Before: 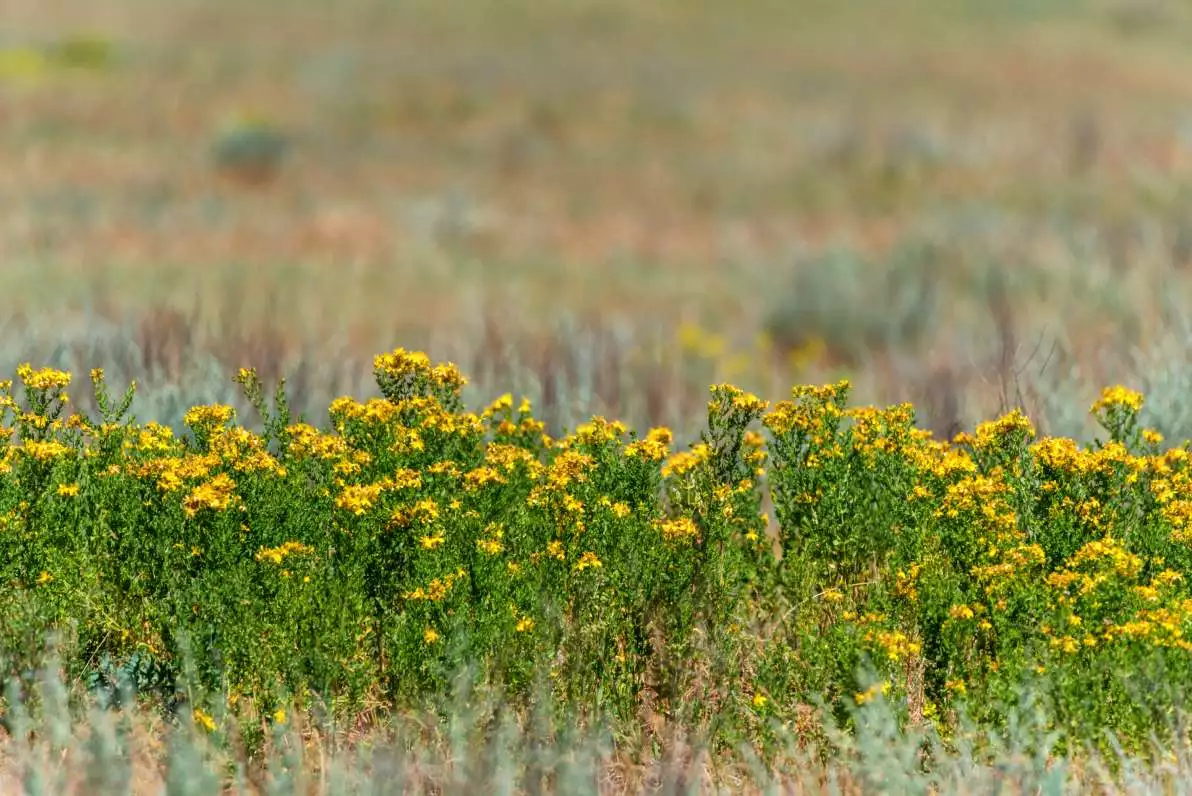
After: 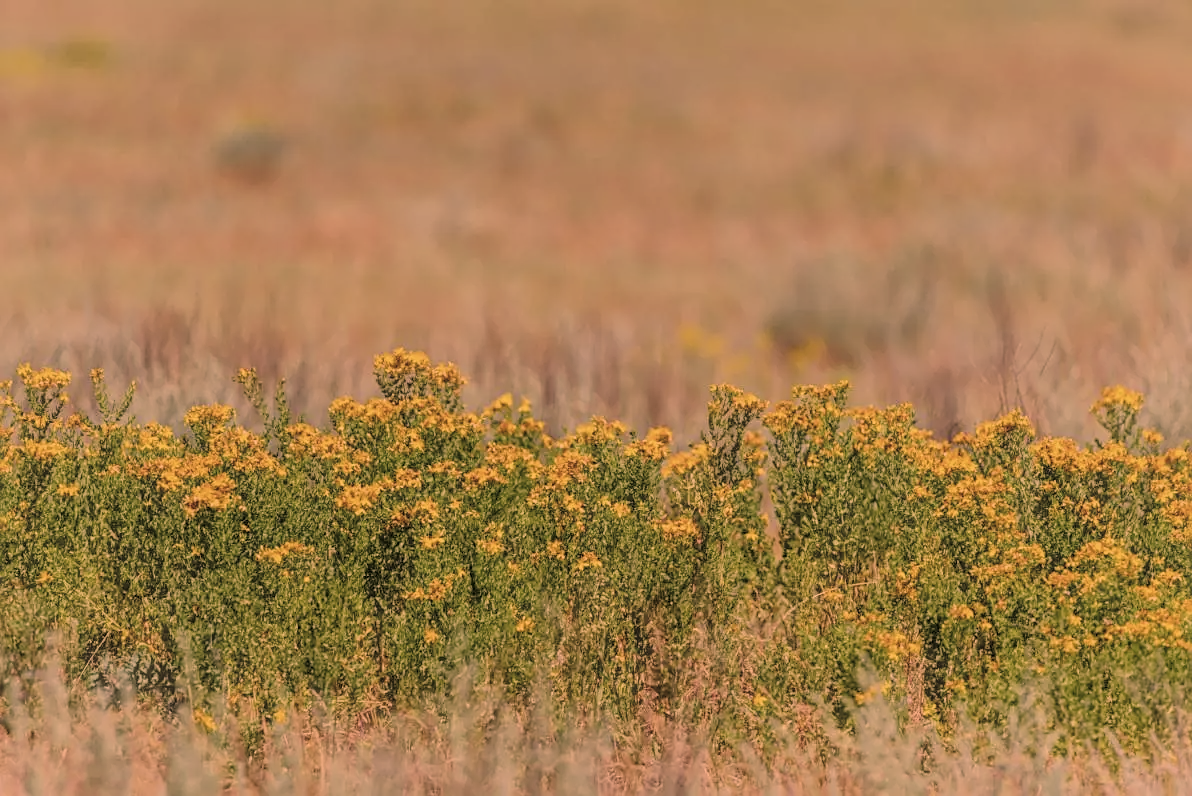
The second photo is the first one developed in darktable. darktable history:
exposure: exposure 0.296 EV, compensate highlight preservation false
sharpen: on, module defaults
color zones: curves: ch0 [(0, 0.5) (0.143, 0.5) (0.286, 0.5) (0.429, 0.5) (0.571, 0.5) (0.714, 0.476) (0.857, 0.5) (1, 0.5)]; ch2 [(0, 0.5) (0.143, 0.5) (0.286, 0.5) (0.429, 0.5) (0.571, 0.5) (0.714, 0.487) (0.857, 0.5) (1, 0.5)]
haze removal: strength -0.104, compatibility mode true, adaptive false
local contrast: on, module defaults
filmic rgb: black relative exposure -7.04 EV, white relative exposure 6.04 EV, threshold 3.03 EV, target black luminance 0%, hardness 2.77, latitude 60.85%, contrast 0.695, highlights saturation mix 11.37%, shadows ↔ highlights balance -0.108%, enable highlight reconstruction true
color correction: highlights a* 39.64, highlights b* 39.72, saturation 0.692
